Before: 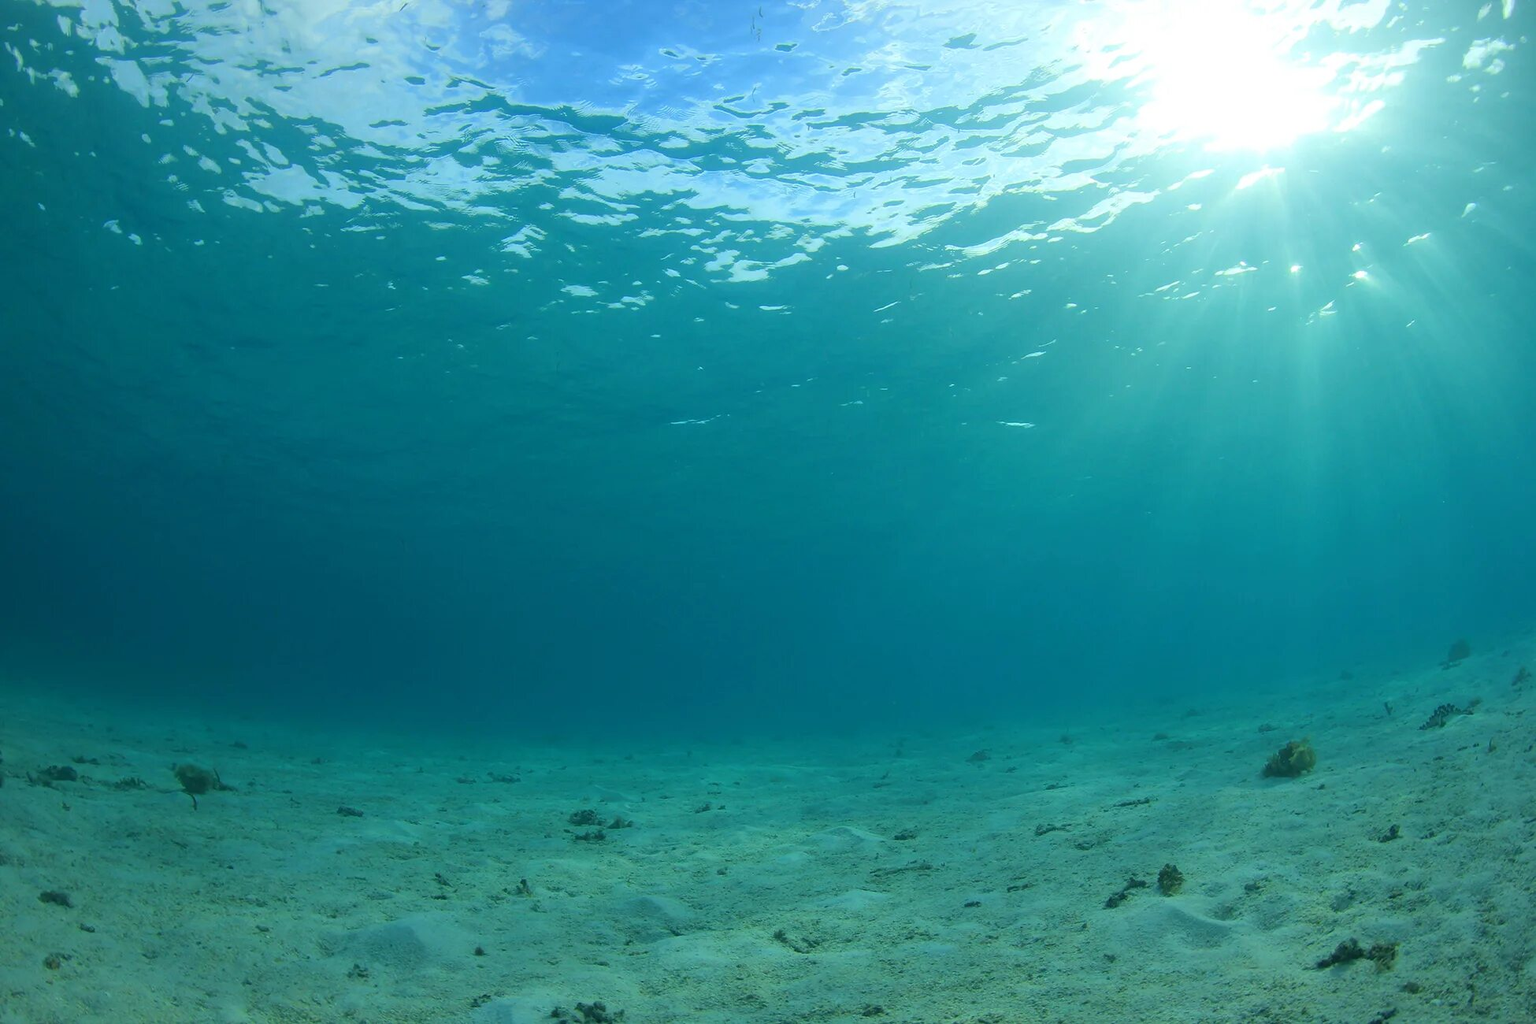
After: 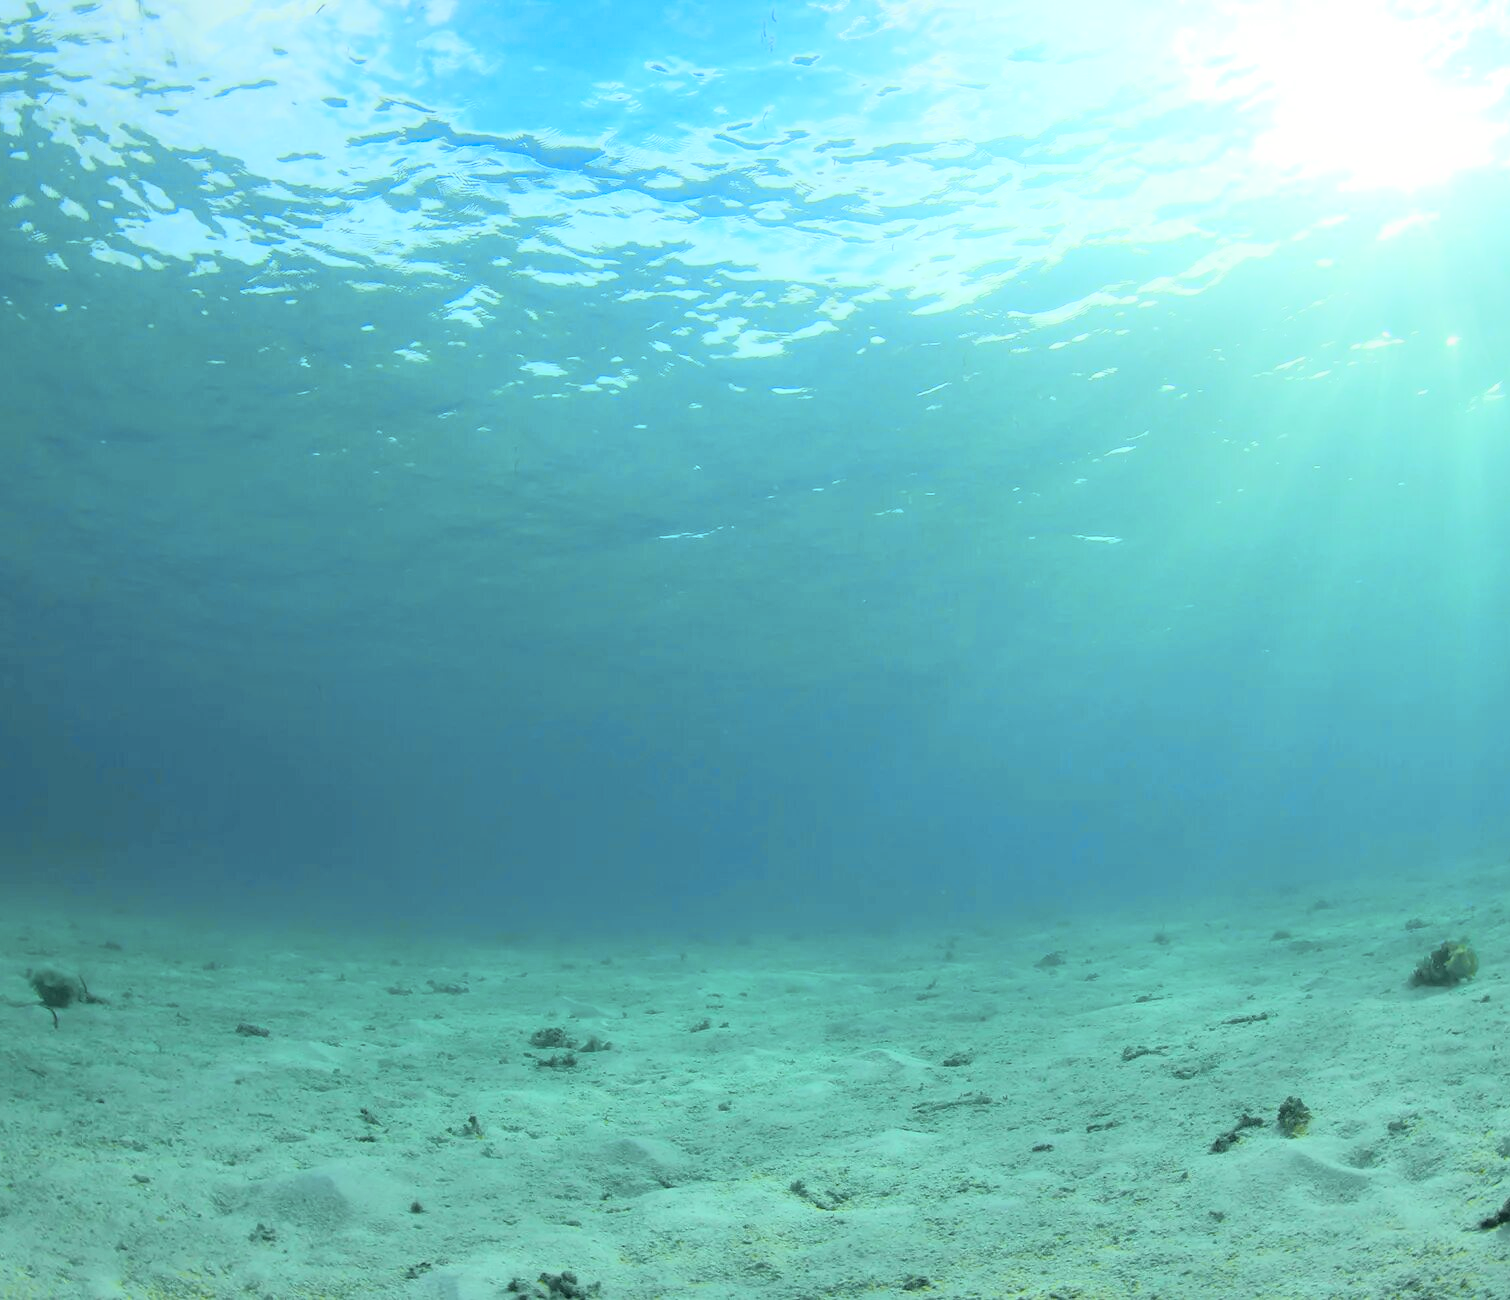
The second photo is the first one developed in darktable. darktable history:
contrast brightness saturation: contrast 0.2, brightness 0.16, saturation 0.22
white balance: red 1, blue 1
tone curve: curves: ch0 [(0, 0) (0.168, 0.142) (0.359, 0.44) (0.469, 0.544) (0.634, 0.722) (0.858, 0.903) (1, 0.968)]; ch1 [(0, 0) (0.437, 0.453) (0.472, 0.47) (0.502, 0.502) (0.54, 0.534) (0.57, 0.592) (0.618, 0.66) (0.699, 0.749) (0.859, 0.919) (1, 1)]; ch2 [(0, 0) (0.33, 0.301) (0.421, 0.443) (0.476, 0.498) (0.505, 0.503) (0.547, 0.557) (0.586, 0.634) (0.608, 0.676) (1, 1)], color space Lab, independent channels, preserve colors none
crop: left 9.88%, right 12.664%
bloom: size 9%, threshold 100%, strength 7%
